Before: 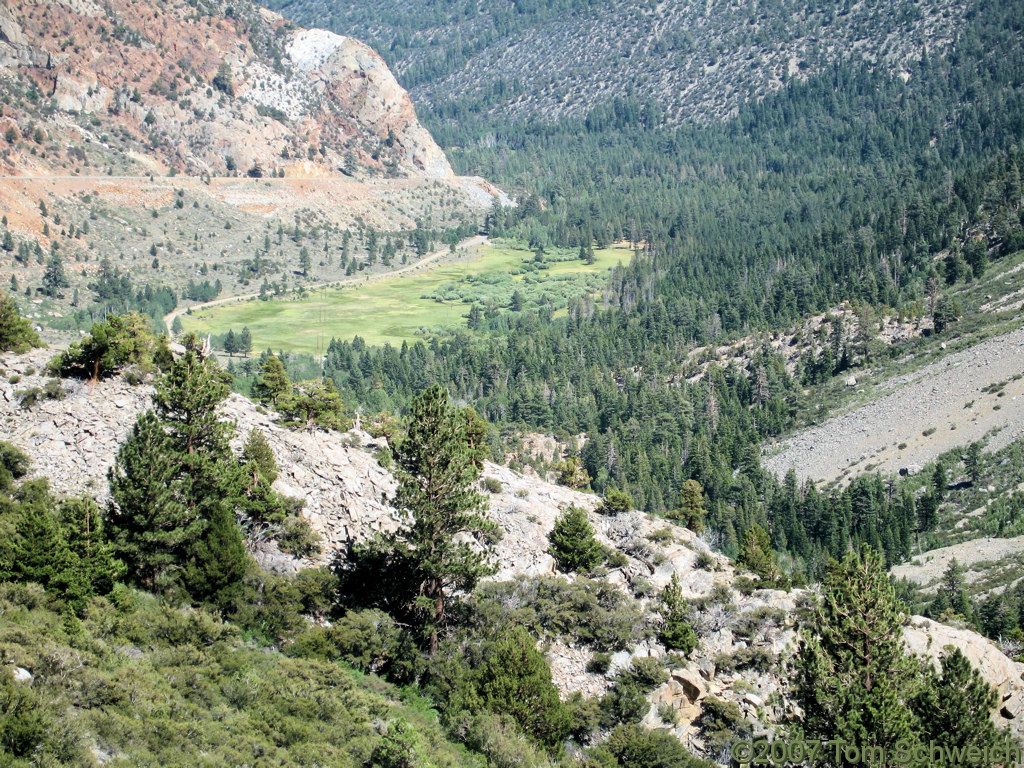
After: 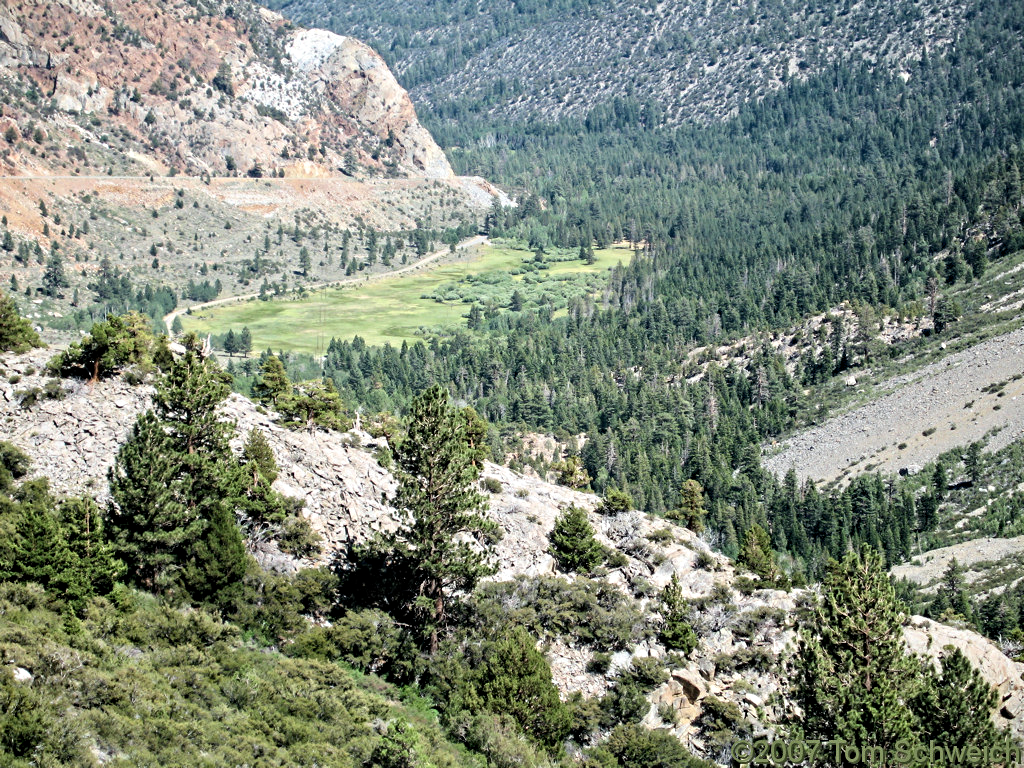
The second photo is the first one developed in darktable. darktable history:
contrast equalizer: y [[0.5, 0.501, 0.525, 0.597, 0.58, 0.514], [0.5 ×6], [0.5 ×6], [0 ×6], [0 ×6]]
levels: mode automatic, levels [0.129, 0.519, 0.867]
